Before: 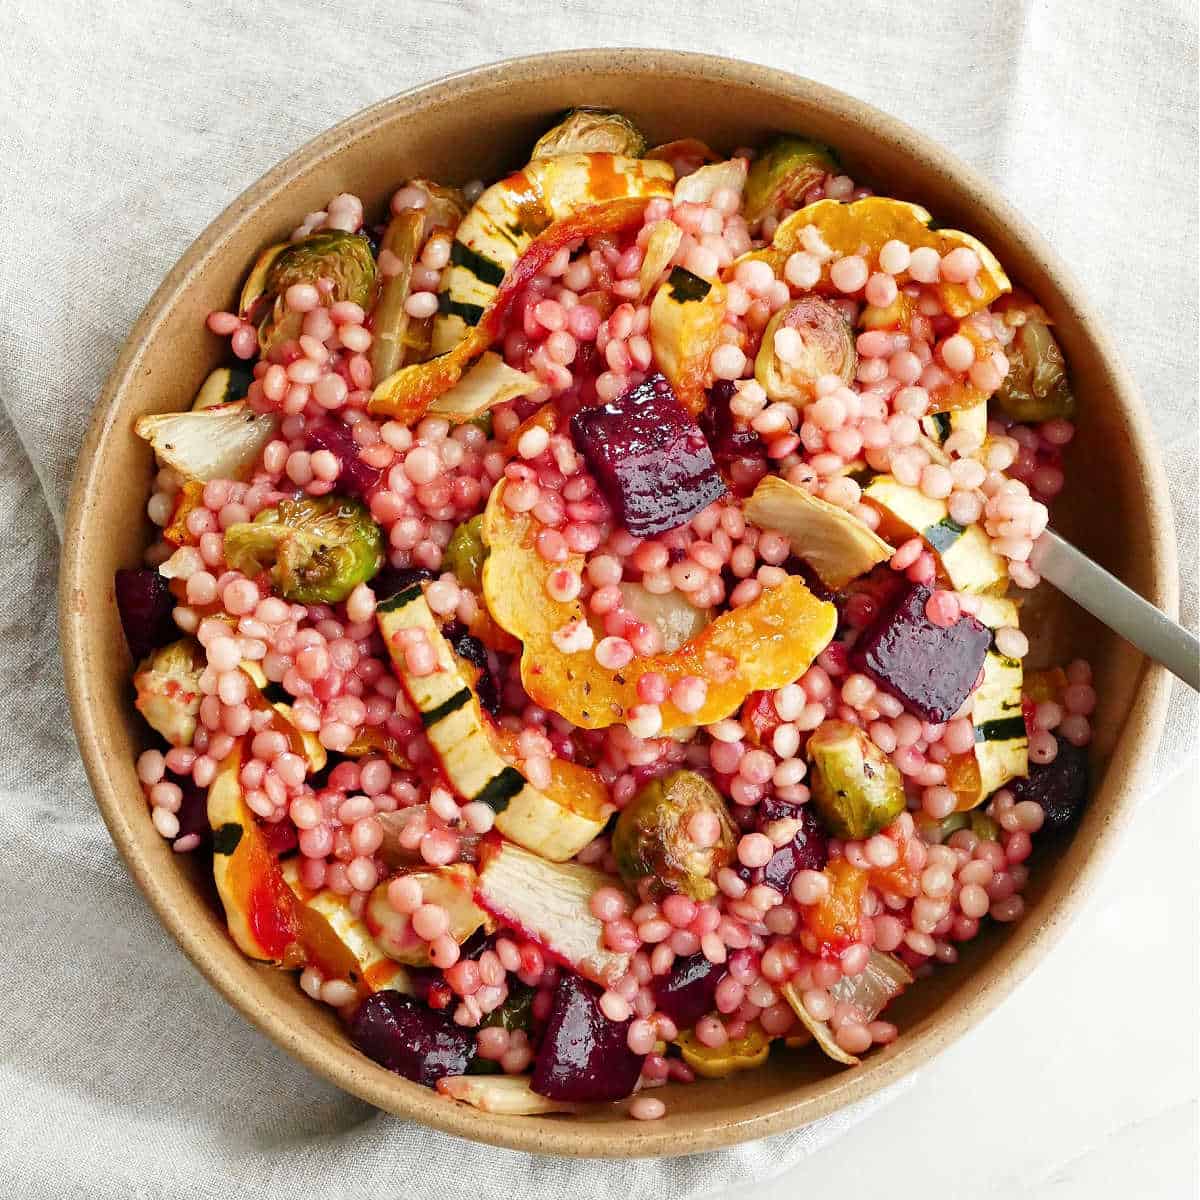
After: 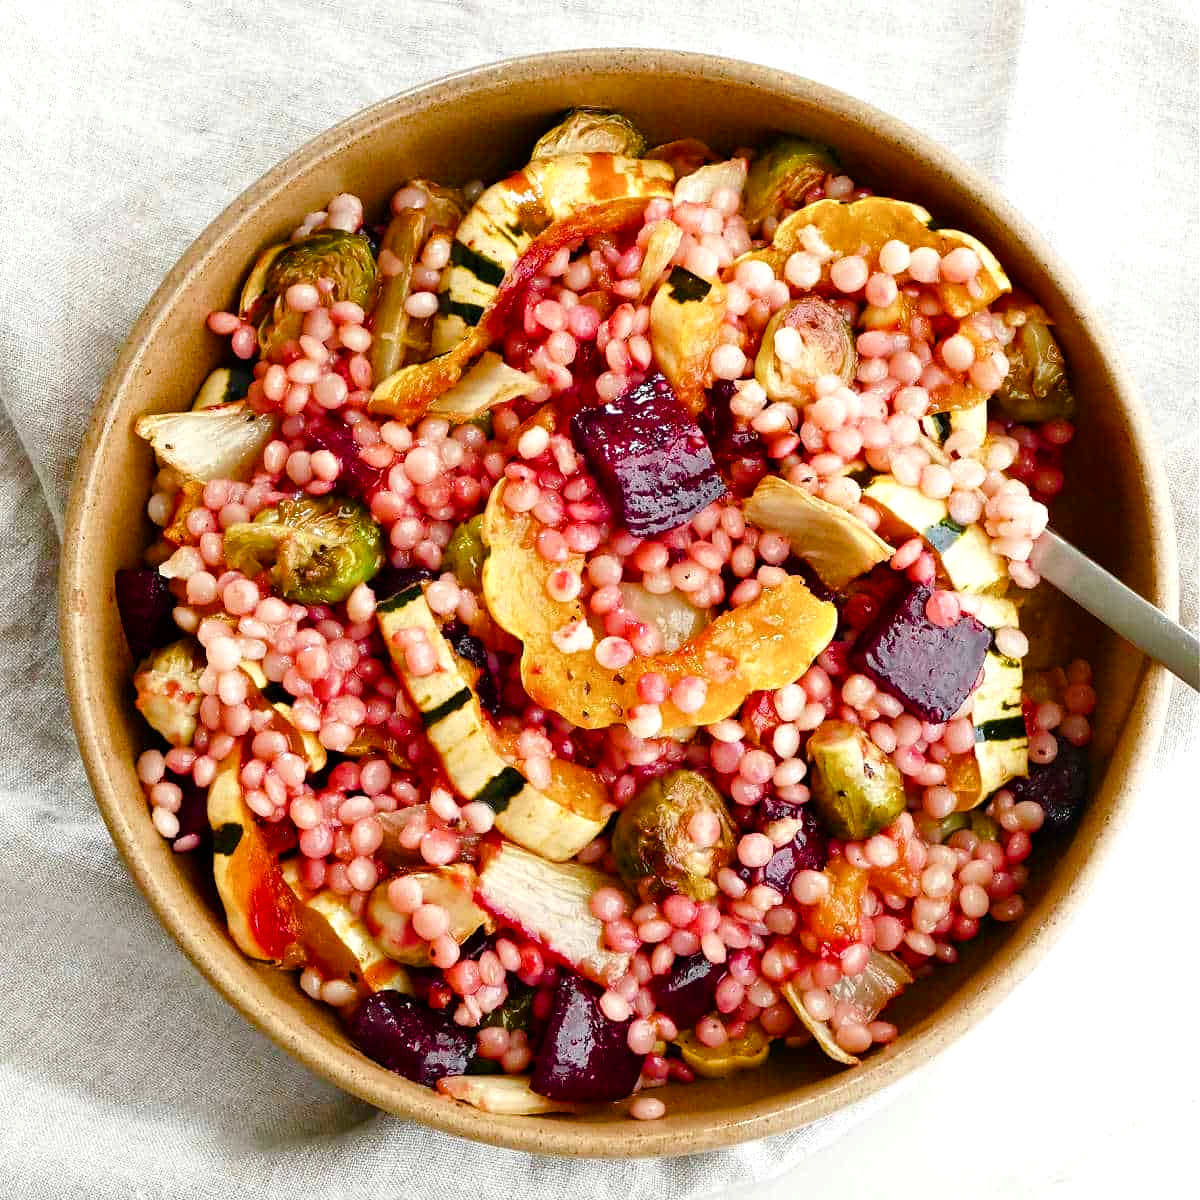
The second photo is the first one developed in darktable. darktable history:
color balance rgb: linear chroma grading › global chroma 15.588%, perceptual saturation grading › global saturation 20%, perceptual saturation grading › highlights -50.319%, perceptual saturation grading › shadows 31.186%, global vibrance 25.051%, contrast 10.255%
